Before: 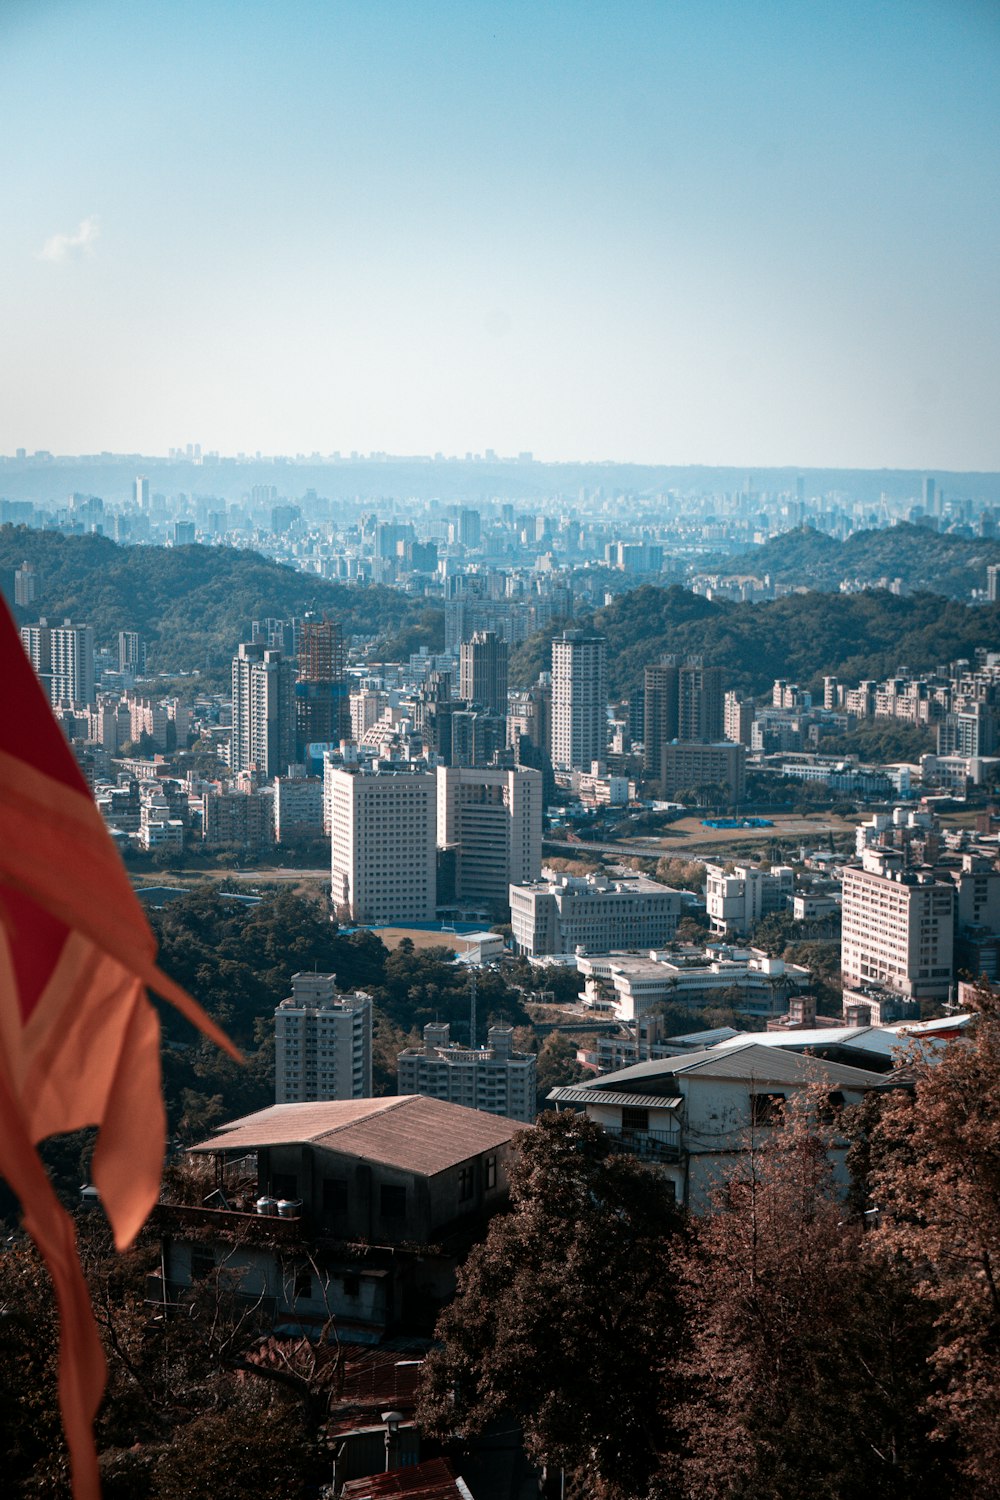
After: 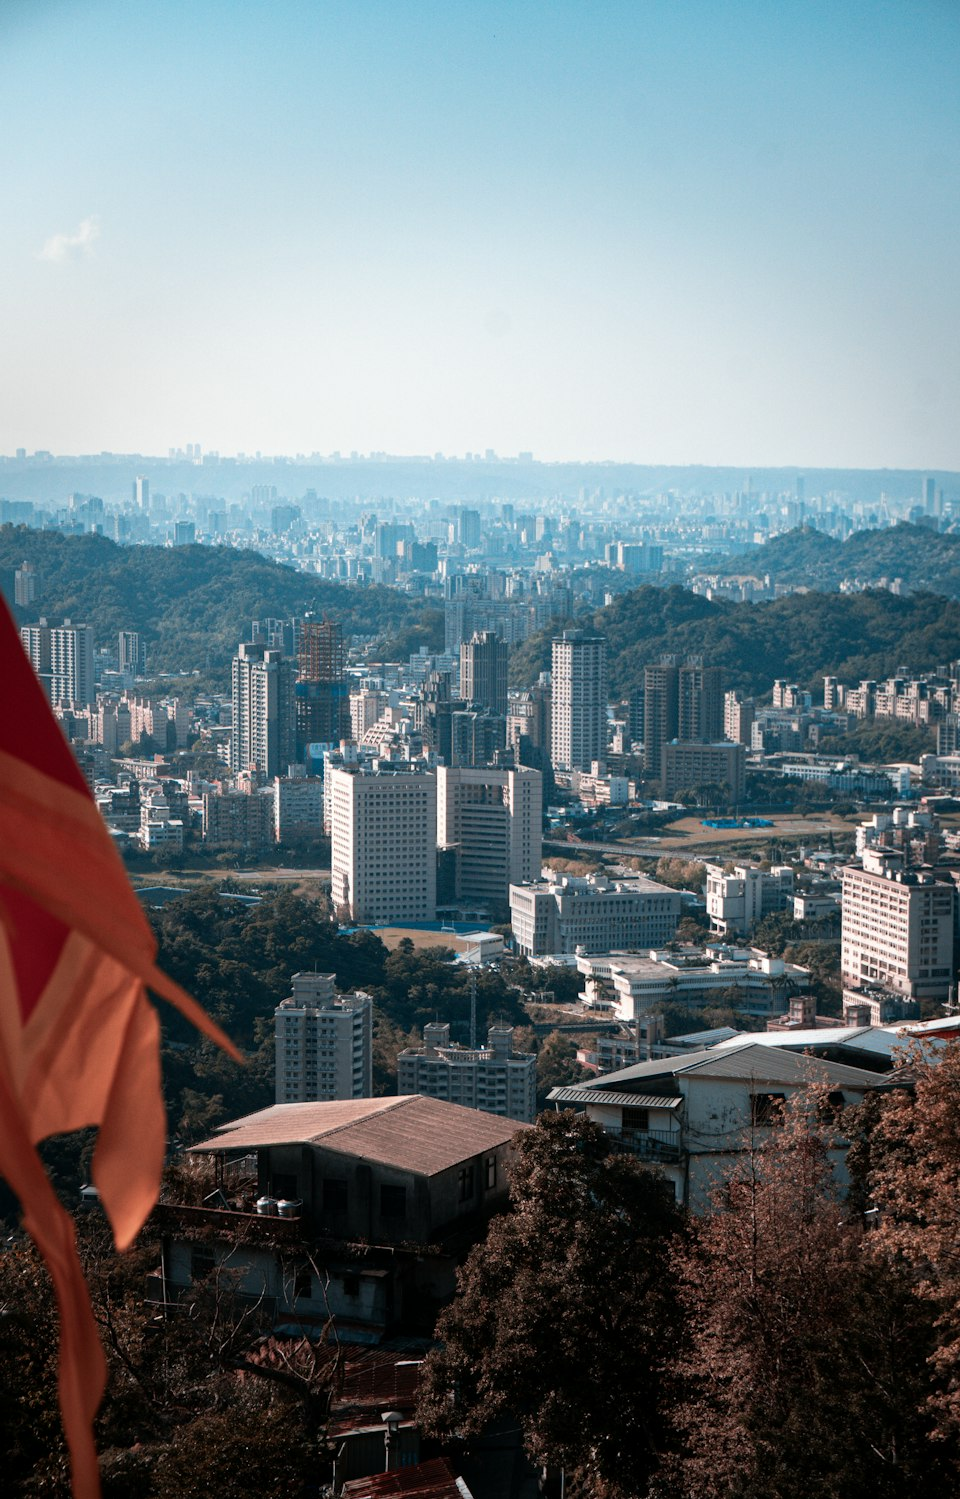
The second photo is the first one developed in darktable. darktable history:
tone equalizer: mask exposure compensation -0.485 EV
crop: right 3.977%, bottom 0.024%
